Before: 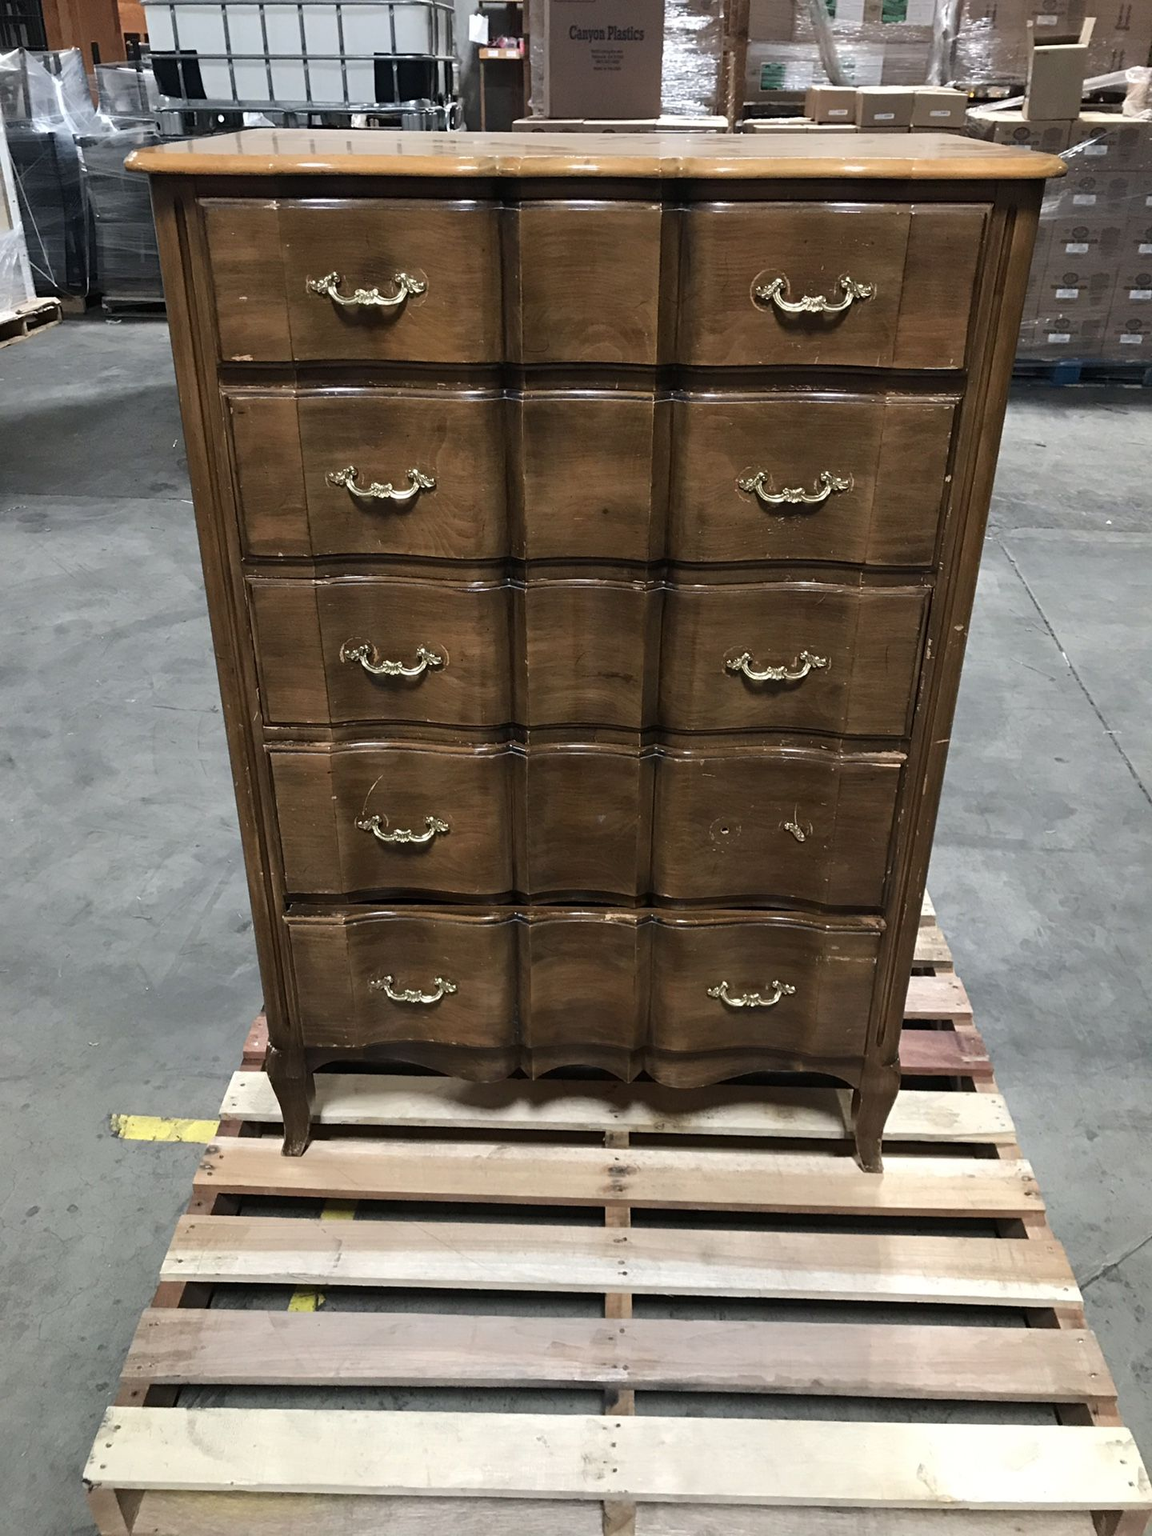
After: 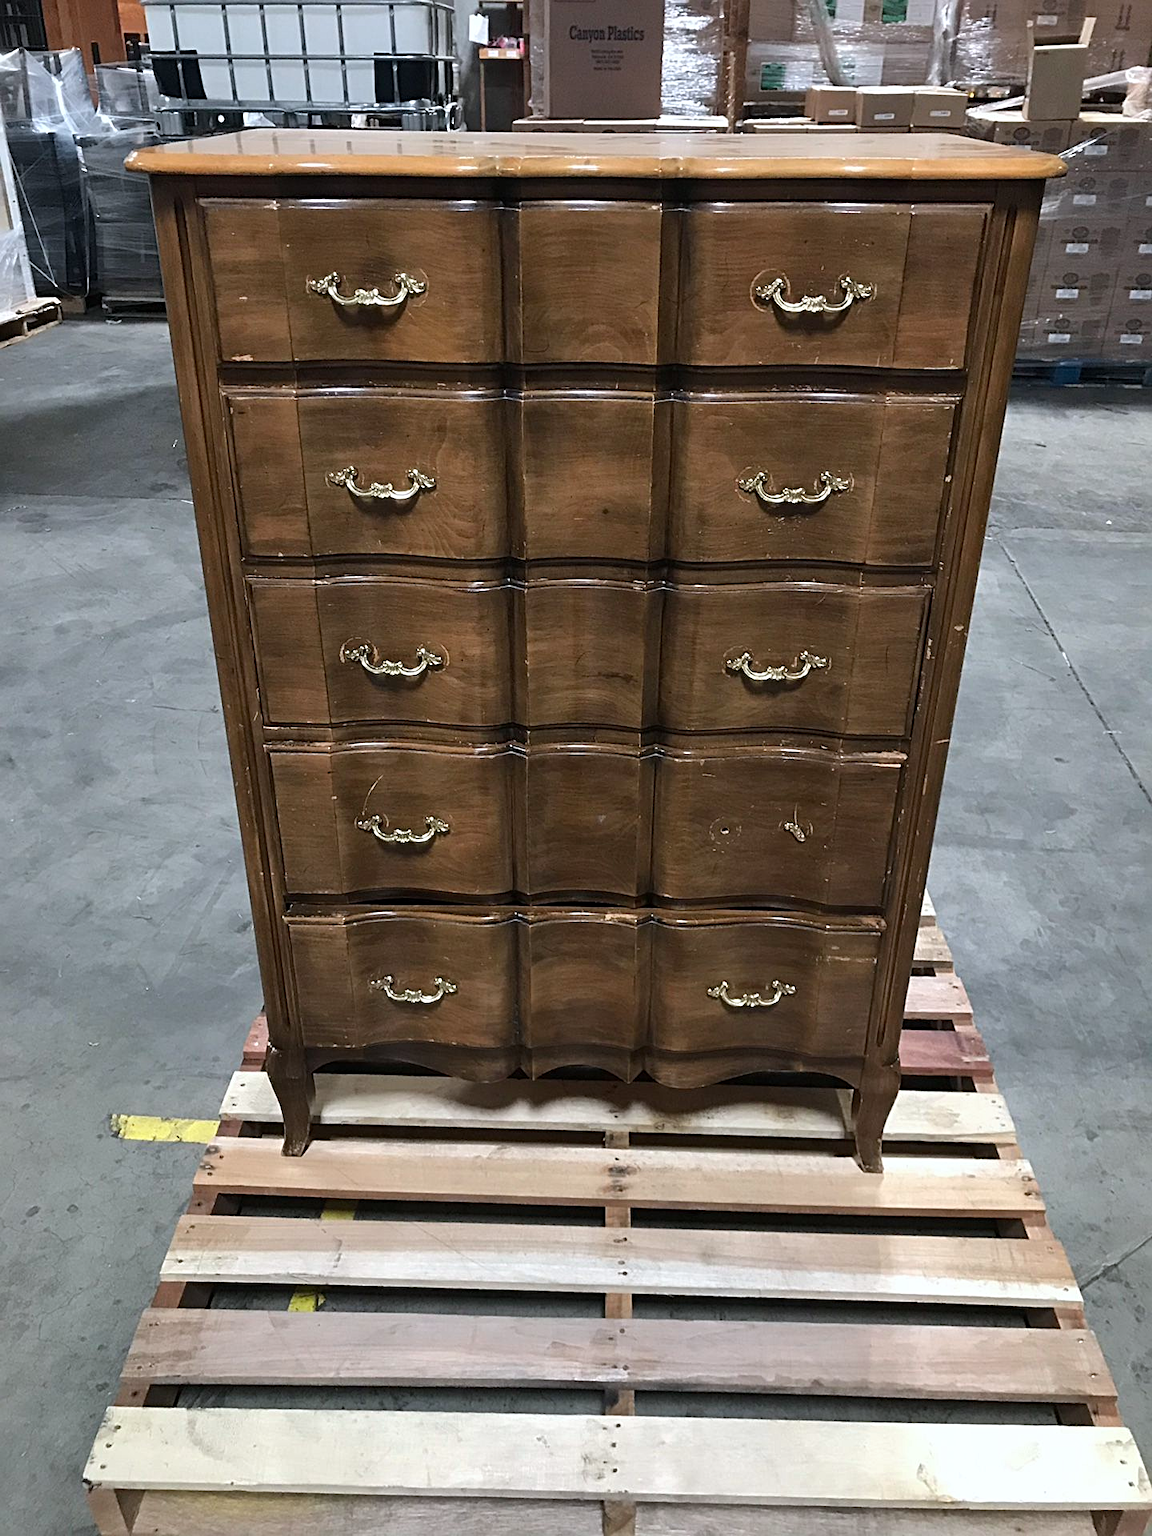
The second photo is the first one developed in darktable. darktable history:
white balance: red 0.983, blue 1.036
shadows and highlights: shadows 32.83, highlights -47.7, soften with gaussian
sharpen: radius 2.167, amount 0.381, threshold 0
